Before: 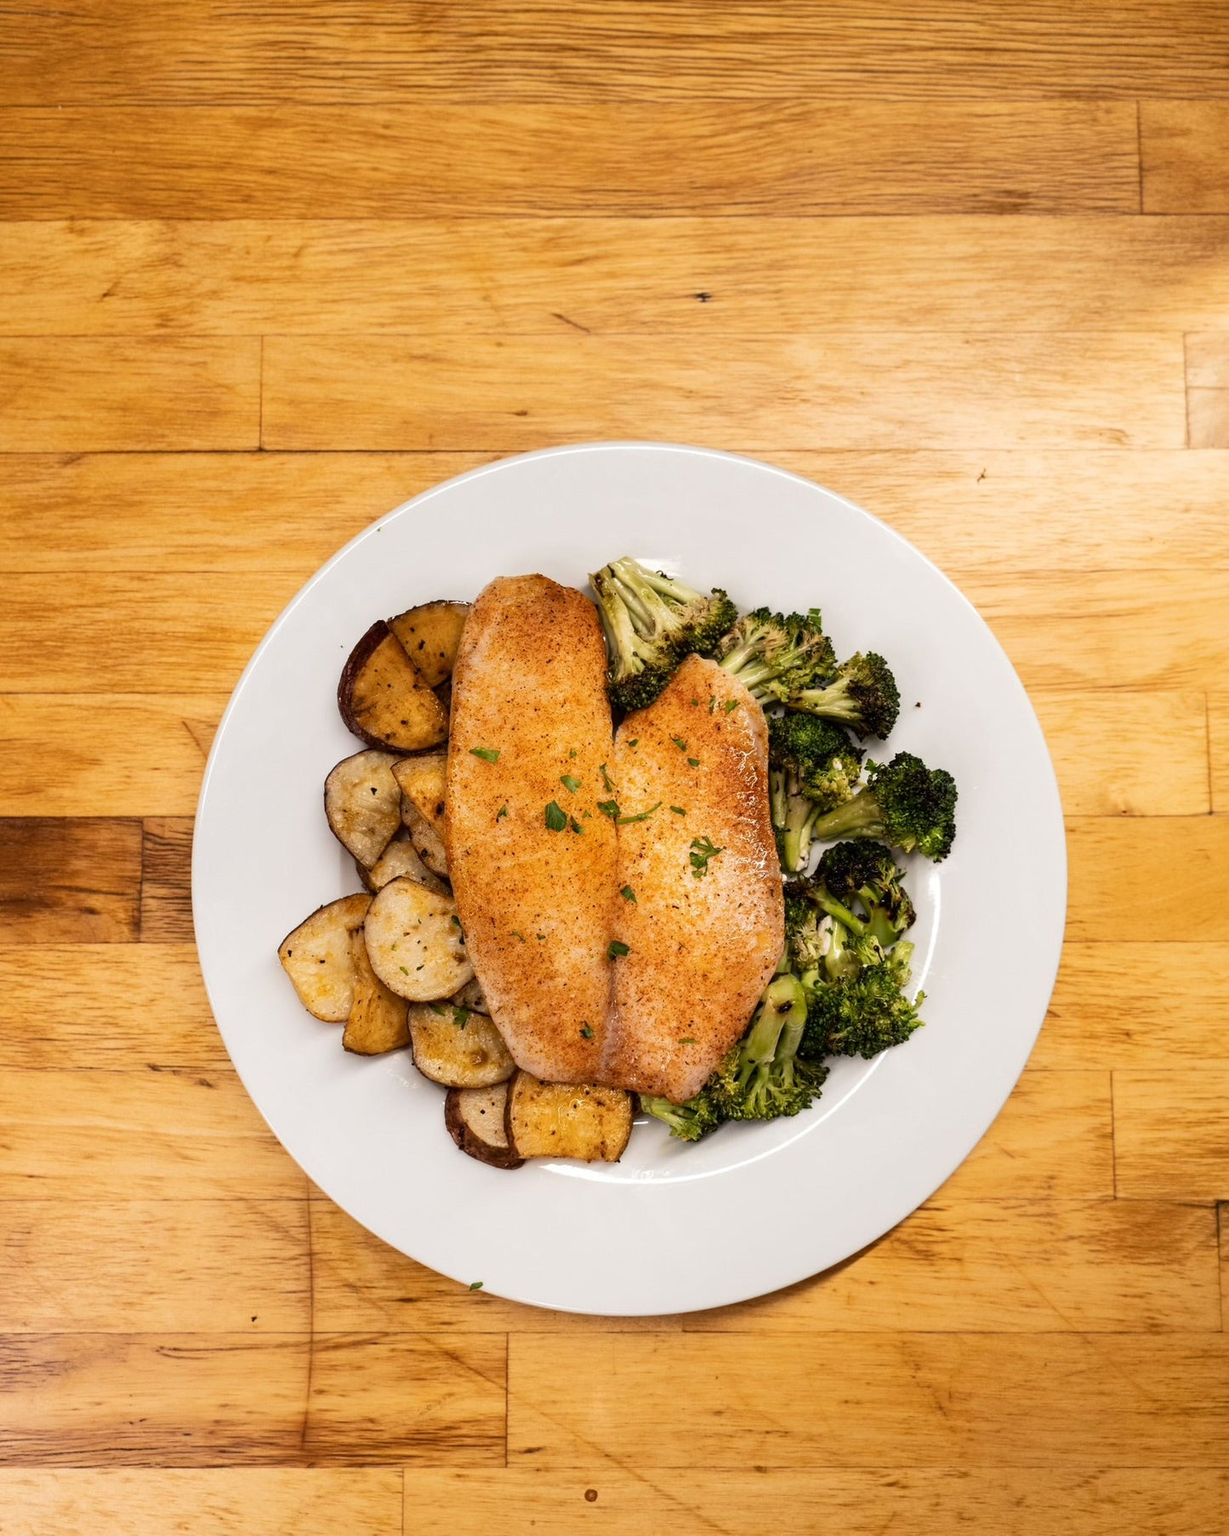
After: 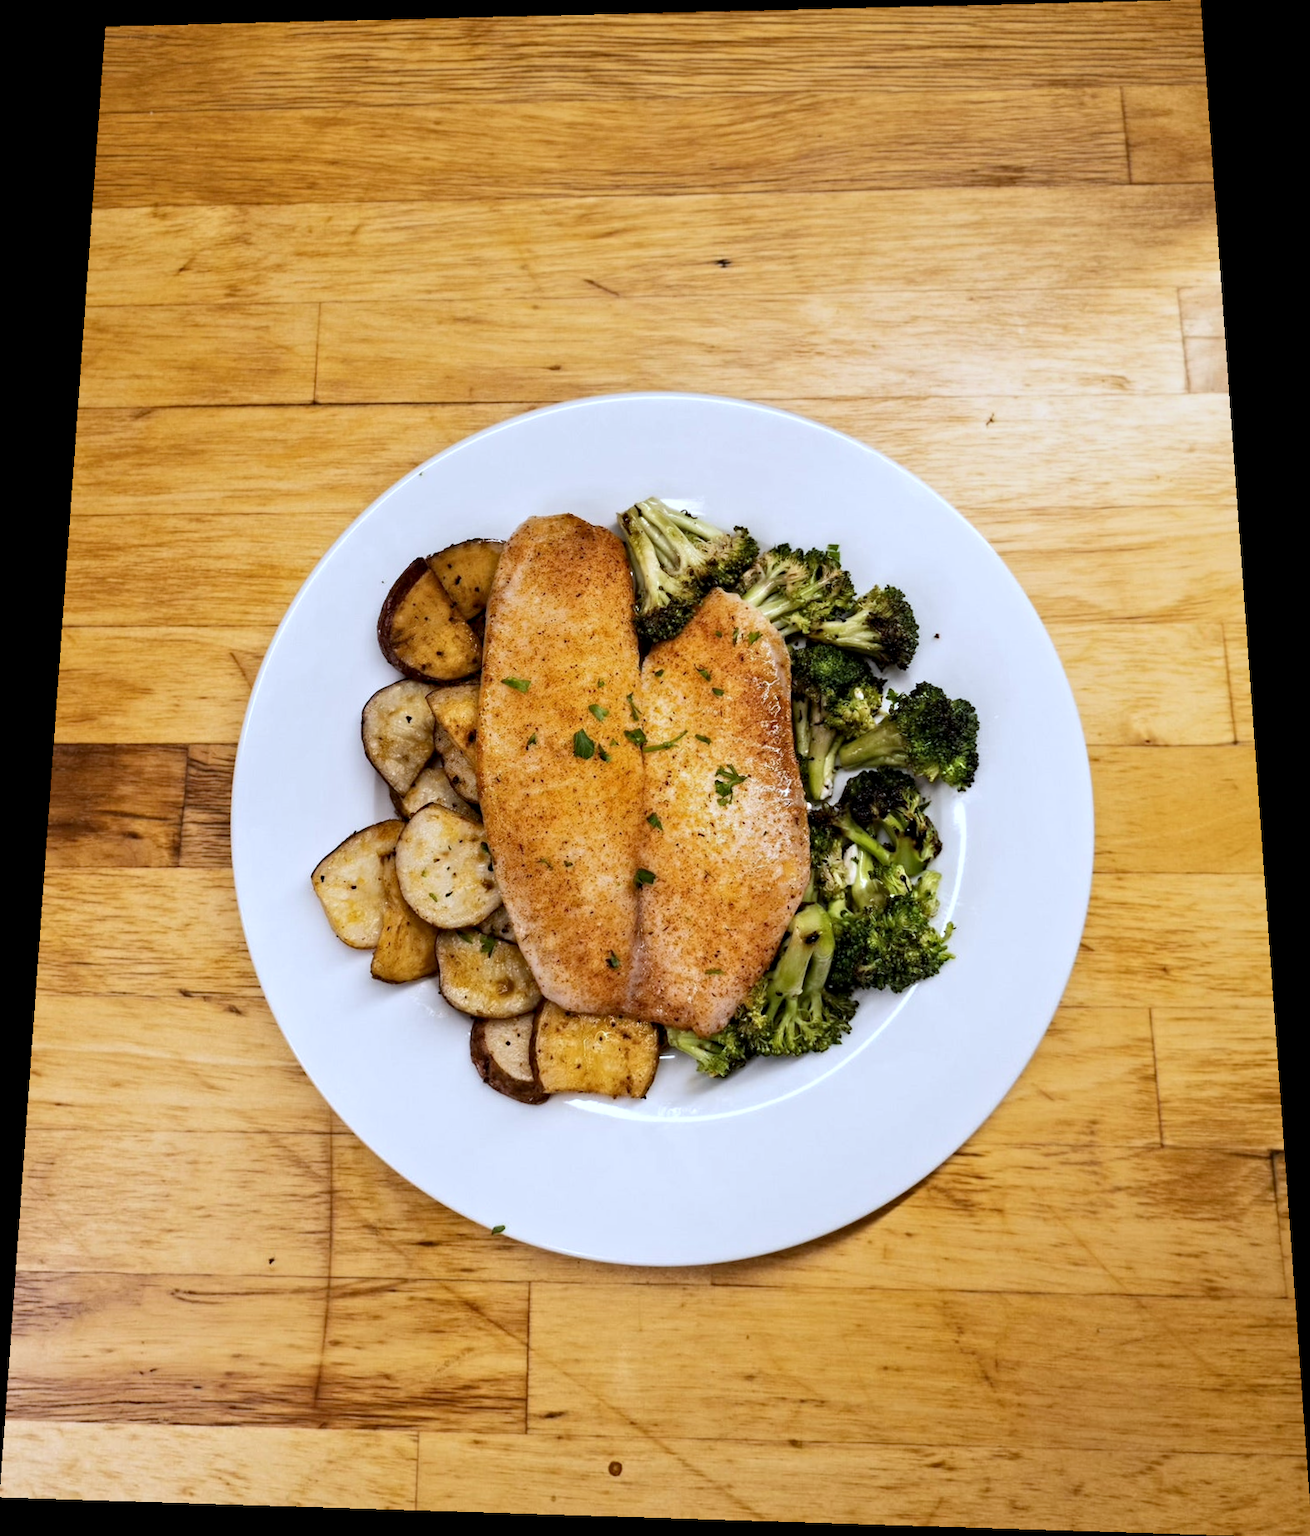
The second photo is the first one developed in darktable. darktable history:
white balance: red 0.926, green 1.003, blue 1.133
rotate and perspective: rotation 0.128°, lens shift (vertical) -0.181, lens shift (horizontal) -0.044, shear 0.001, automatic cropping off
contrast equalizer: y [[0.5, 0.5, 0.544, 0.569, 0.5, 0.5], [0.5 ×6], [0.5 ×6], [0 ×6], [0 ×6]]
